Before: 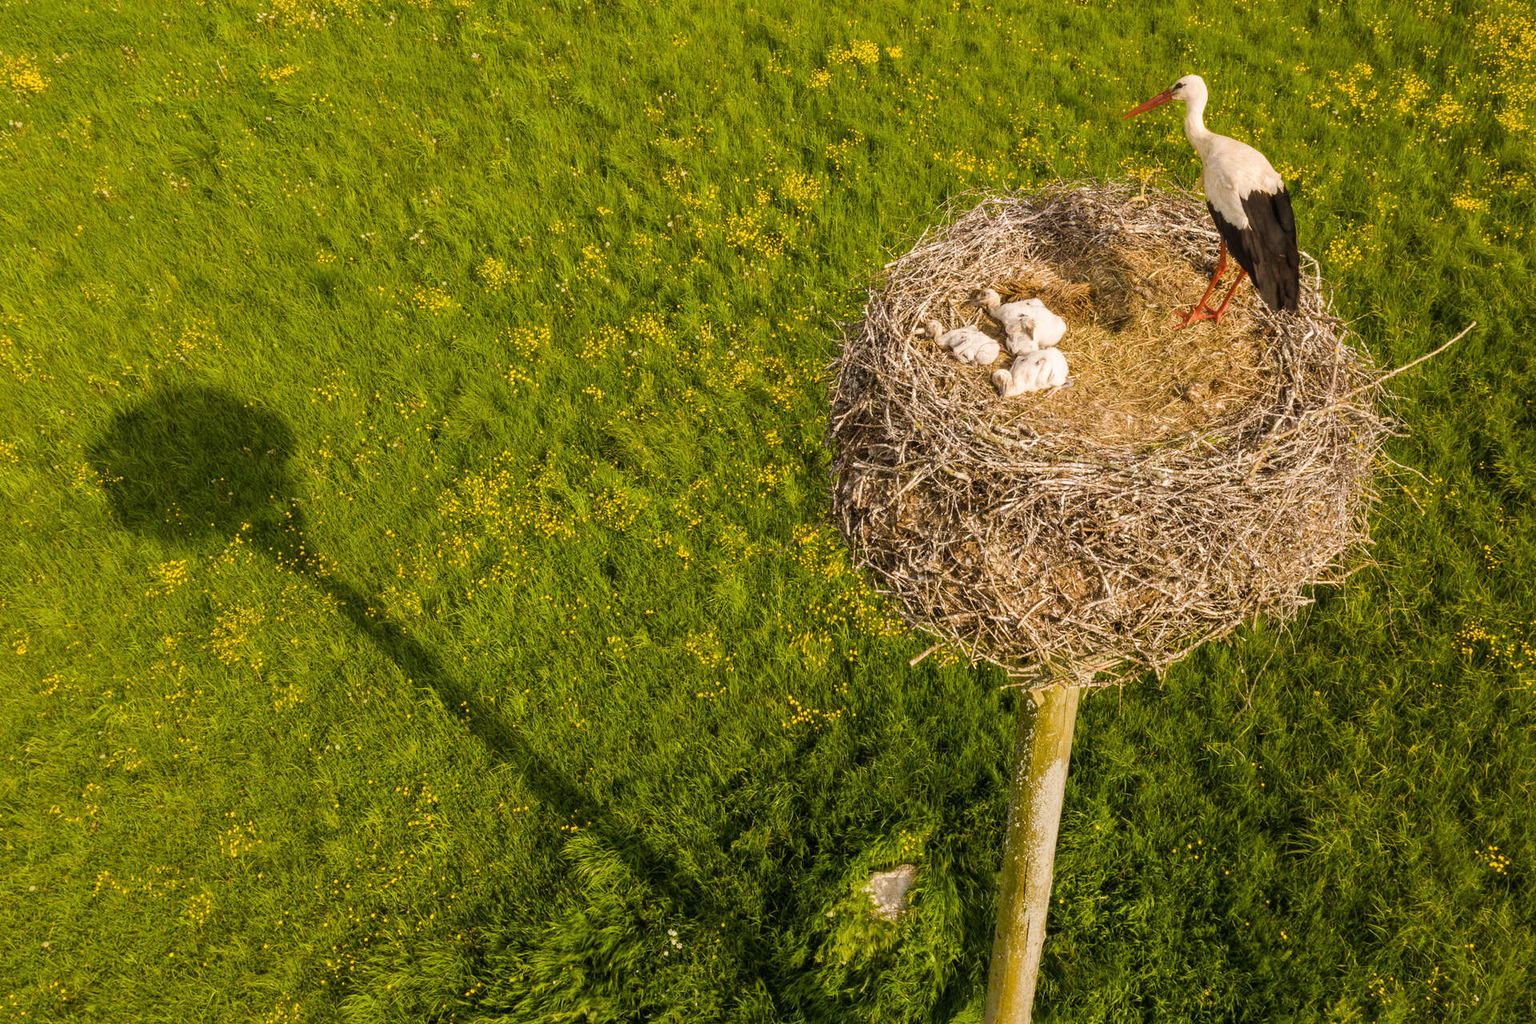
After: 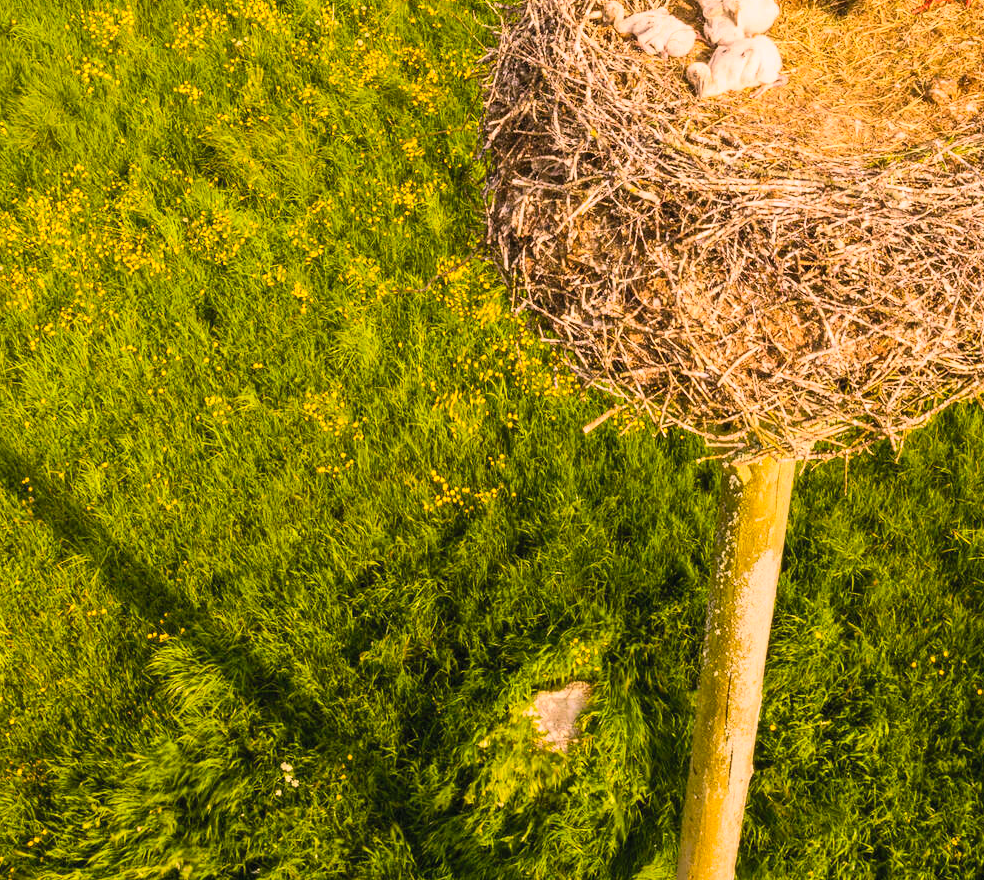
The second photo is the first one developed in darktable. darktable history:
crop and rotate: left 28.896%, top 31.237%, right 19.835%
contrast brightness saturation: contrast 0.241, brightness 0.246, saturation 0.385
color correction: highlights a* 12.76, highlights b* 5.6
